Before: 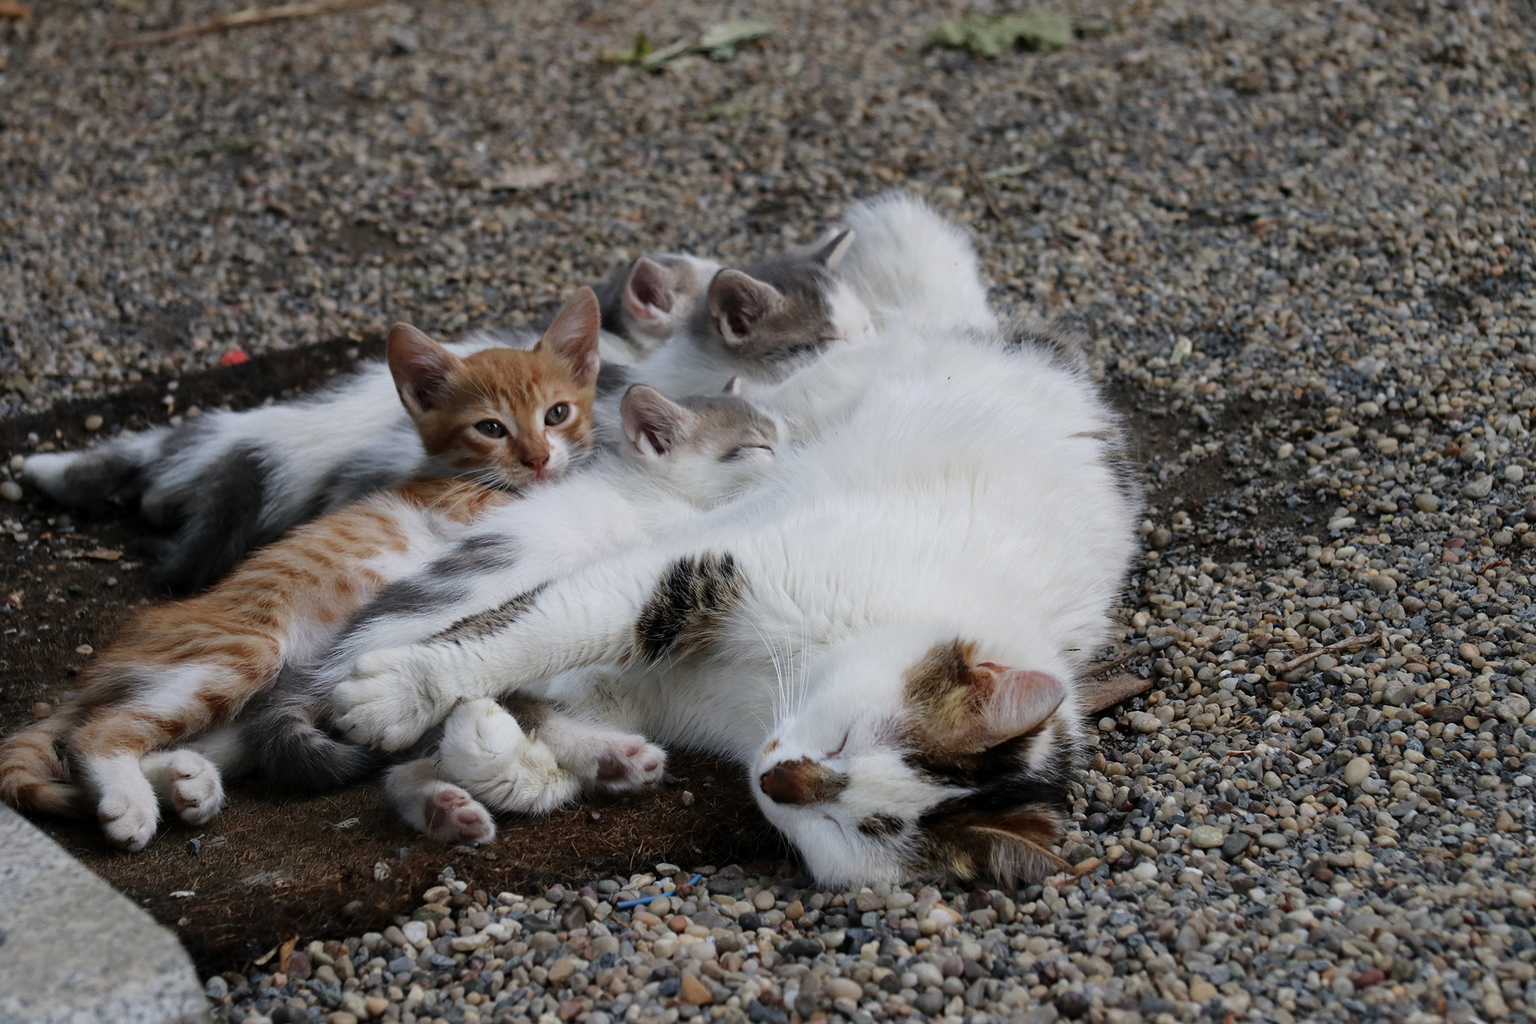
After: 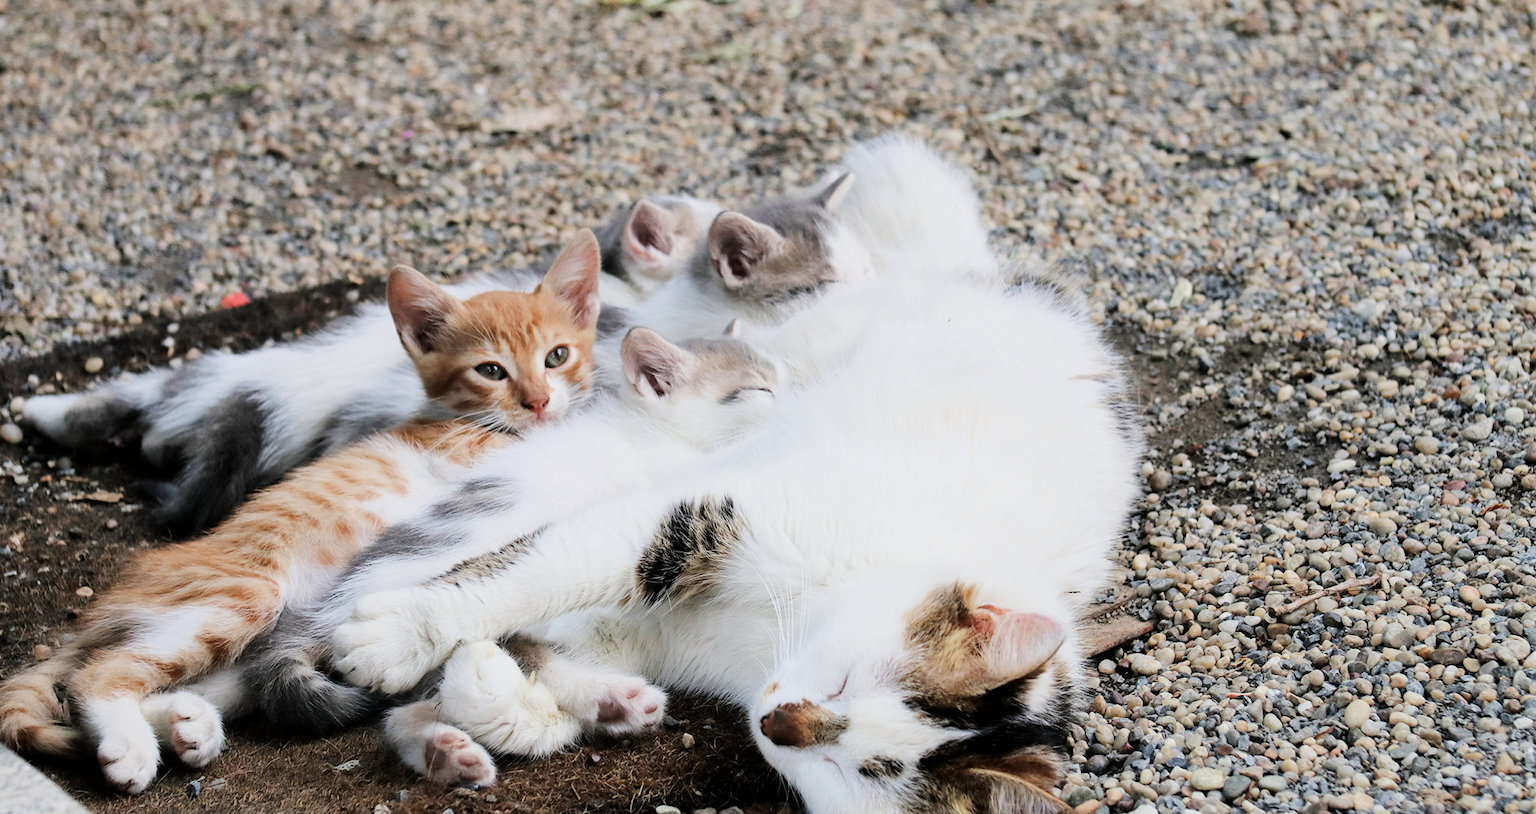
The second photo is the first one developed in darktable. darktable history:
crop and rotate: top 5.649%, bottom 14.803%
exposure: black level correction 0, exposure 1.759 EV, compensate exposure bias true, compensate highlight preservation false
filmic rgb: black relative exposure -6.98 EV, white relative exposure 5.61 EV, hardness 2.86
